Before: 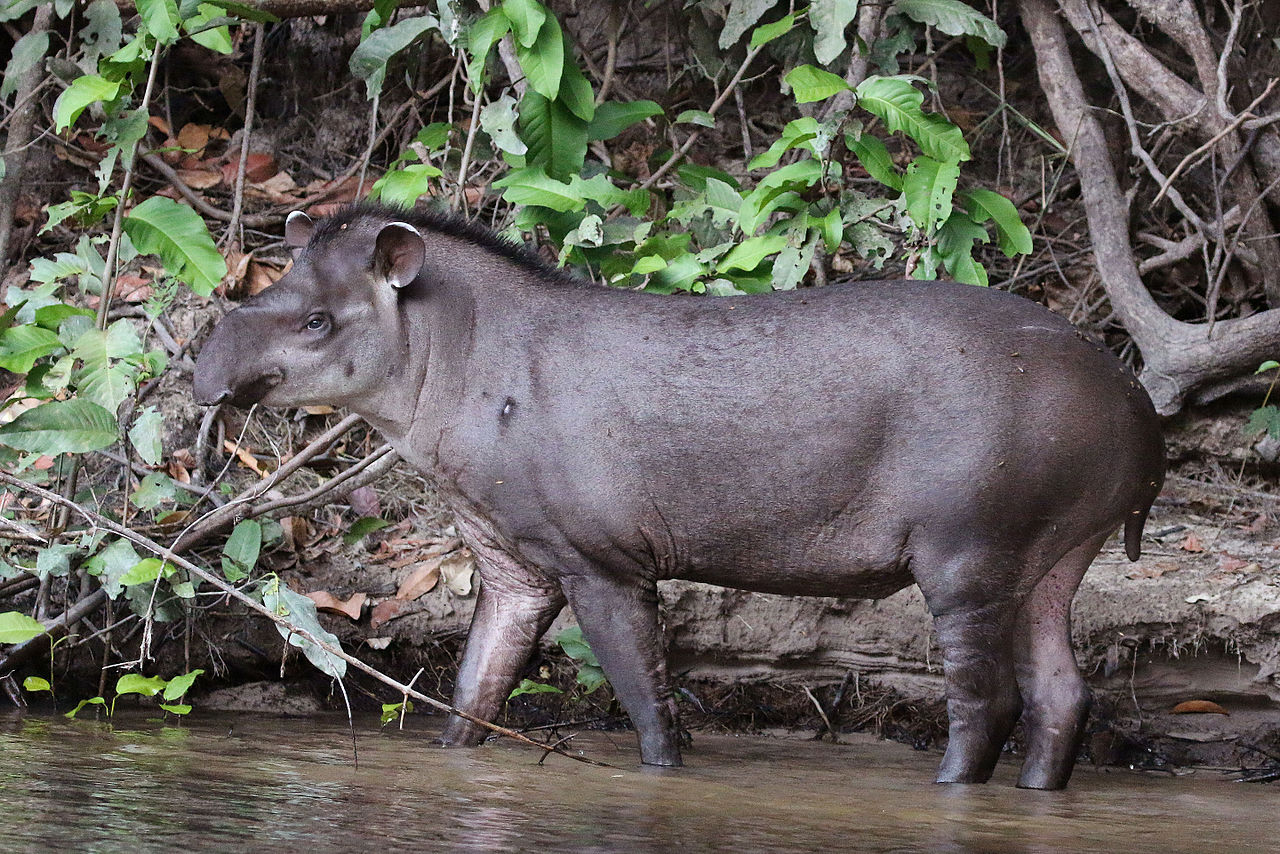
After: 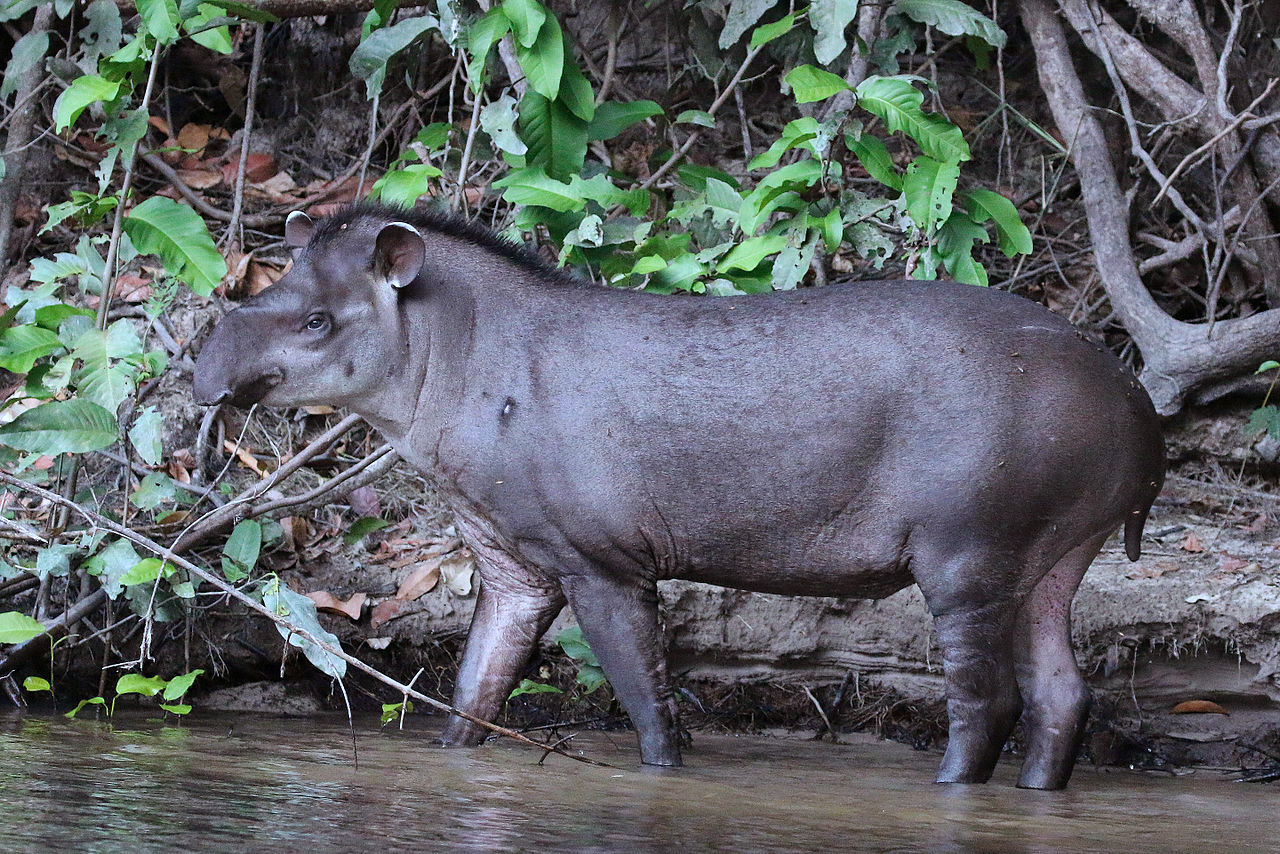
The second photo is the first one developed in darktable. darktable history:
color calibration: x 0.37, y 0.382, temperature 4313.32 K
local contrast: mode bilateral grid, contrast 15, coarseness 36, detail 105%, midtone range 0.2
vibrance: on, module defaults
